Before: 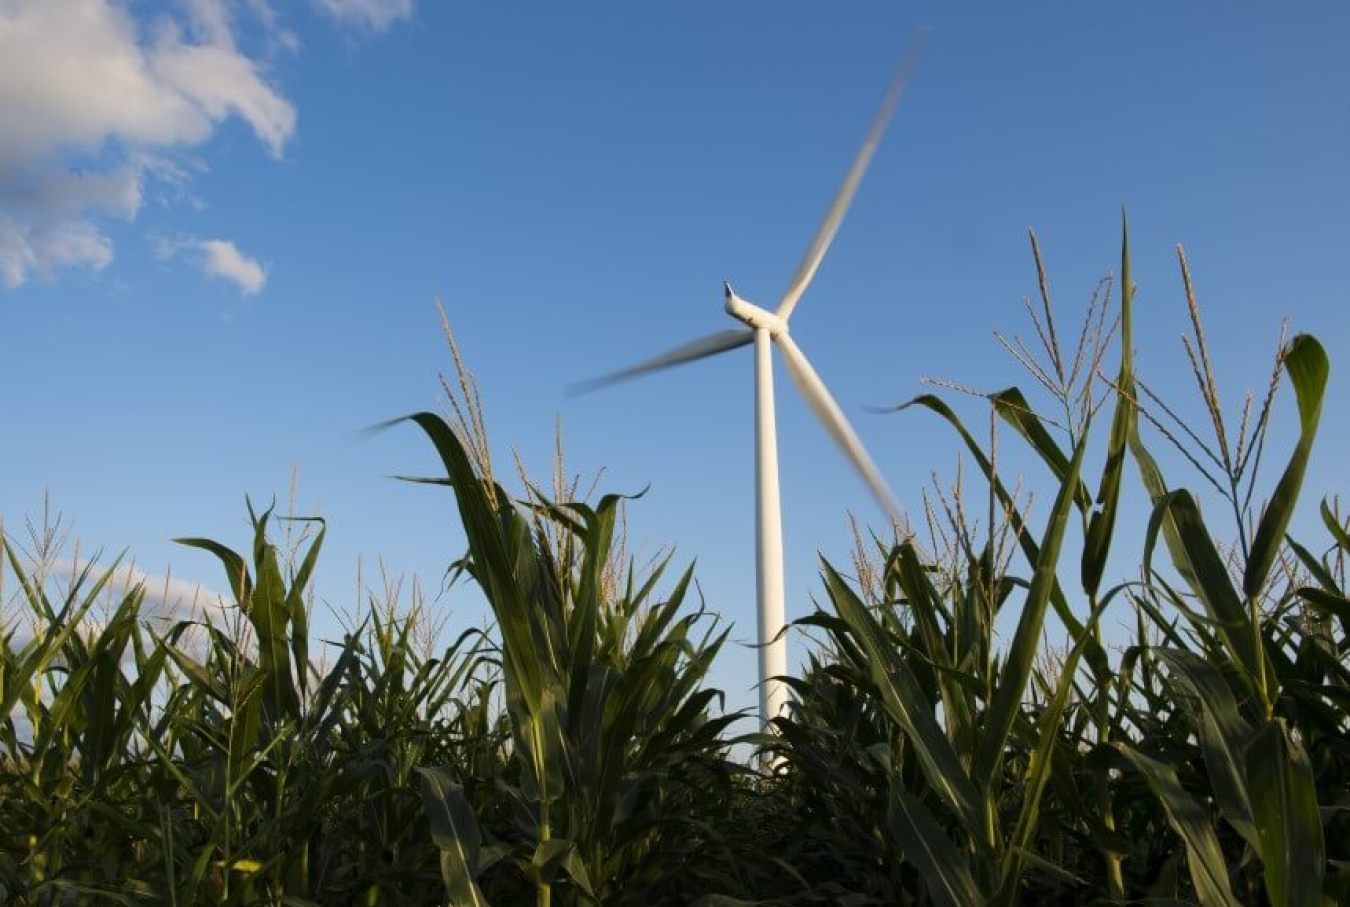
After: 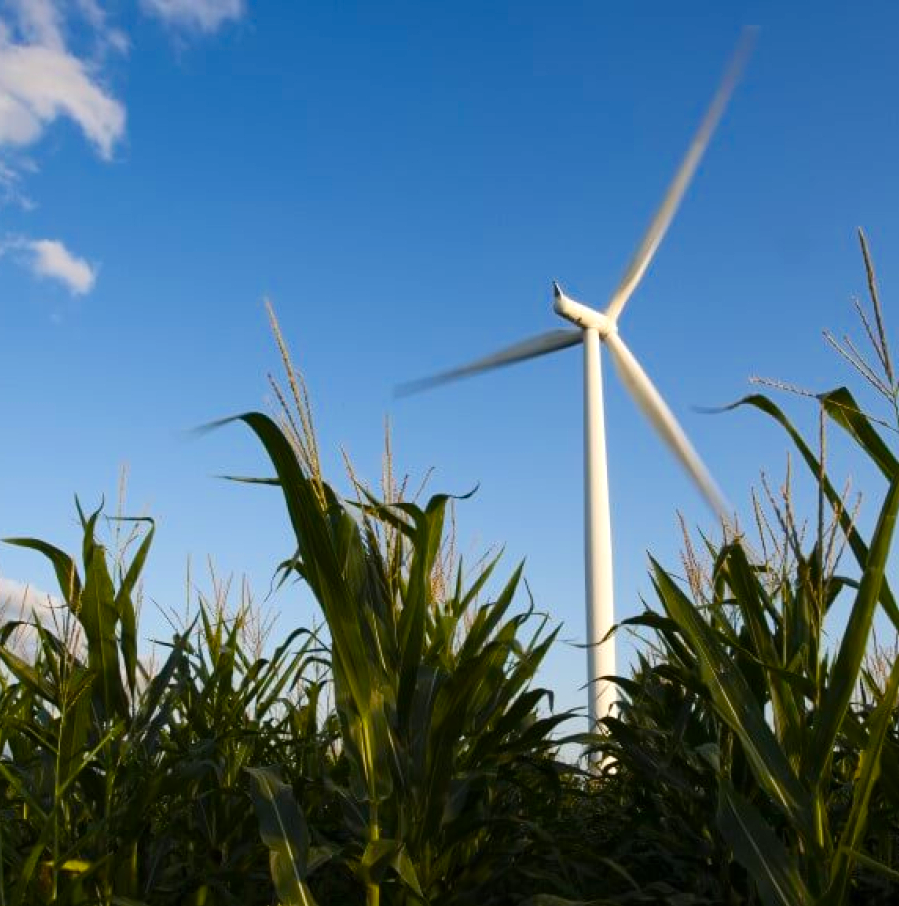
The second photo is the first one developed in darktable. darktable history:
color balance rgb: linear chroma grading › shadows 16%, perceptual saturation grading › global saturation 8%, perceptual saturation grading › shadows 4%, perceptual brilliance grading › global brilliance 2%, perceptual brilliance grading › highlights 8%, perceptual brilliance grading › shadows -4%, global vibrance 16%, saturation formula JzAzBz (2021)
crop and rotate: left 12.673%, right 20.66%
